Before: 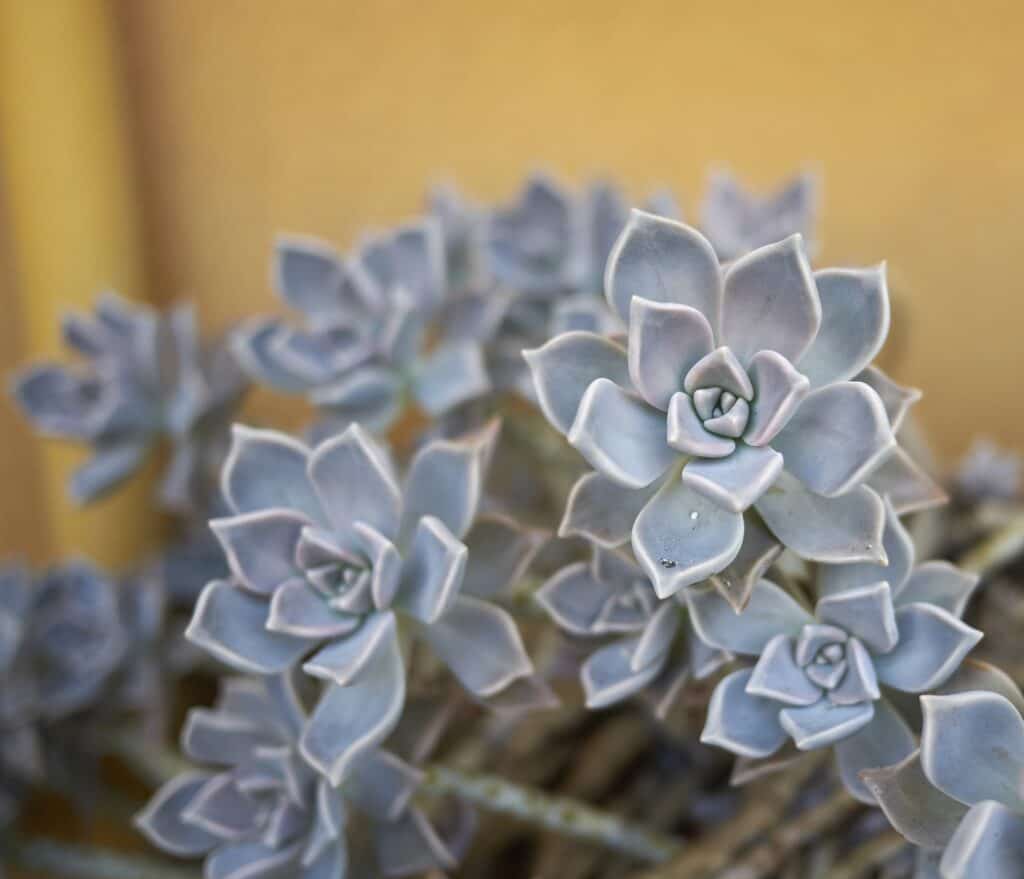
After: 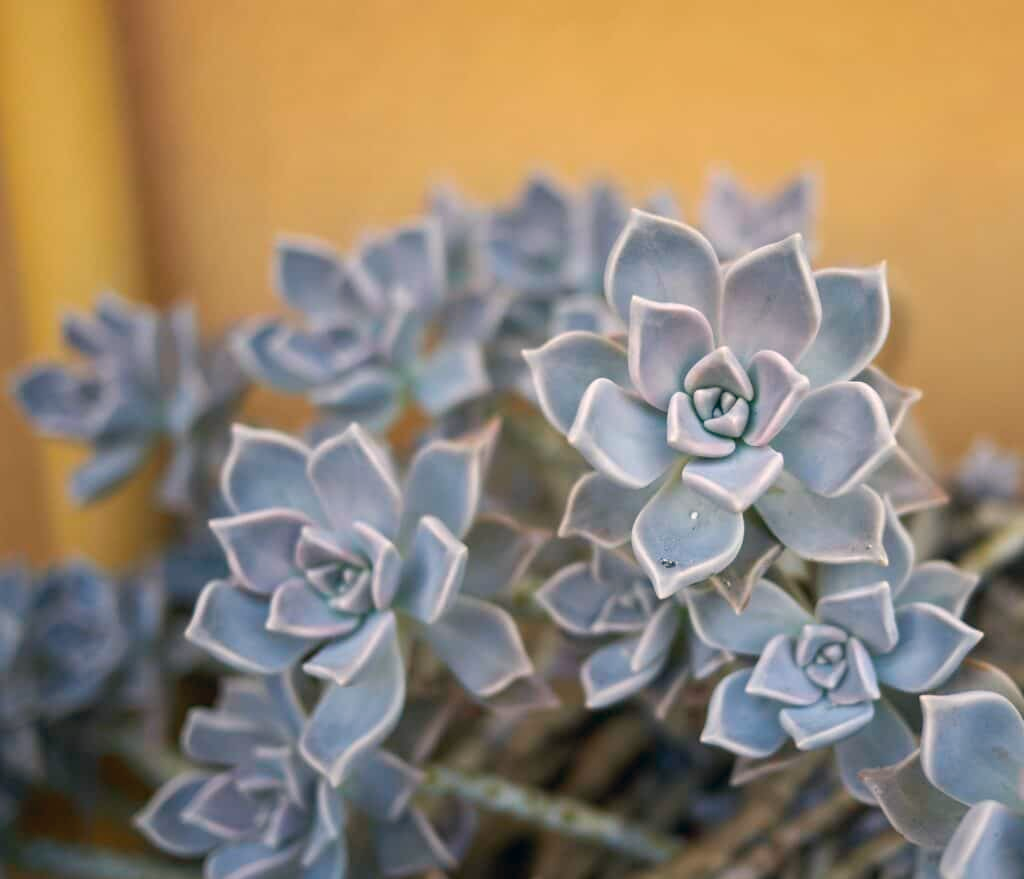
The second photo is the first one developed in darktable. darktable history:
color correction: highlights a* 5.41, highlights b* 5.27, shadows a* -4.74, shadows b* -5.09
